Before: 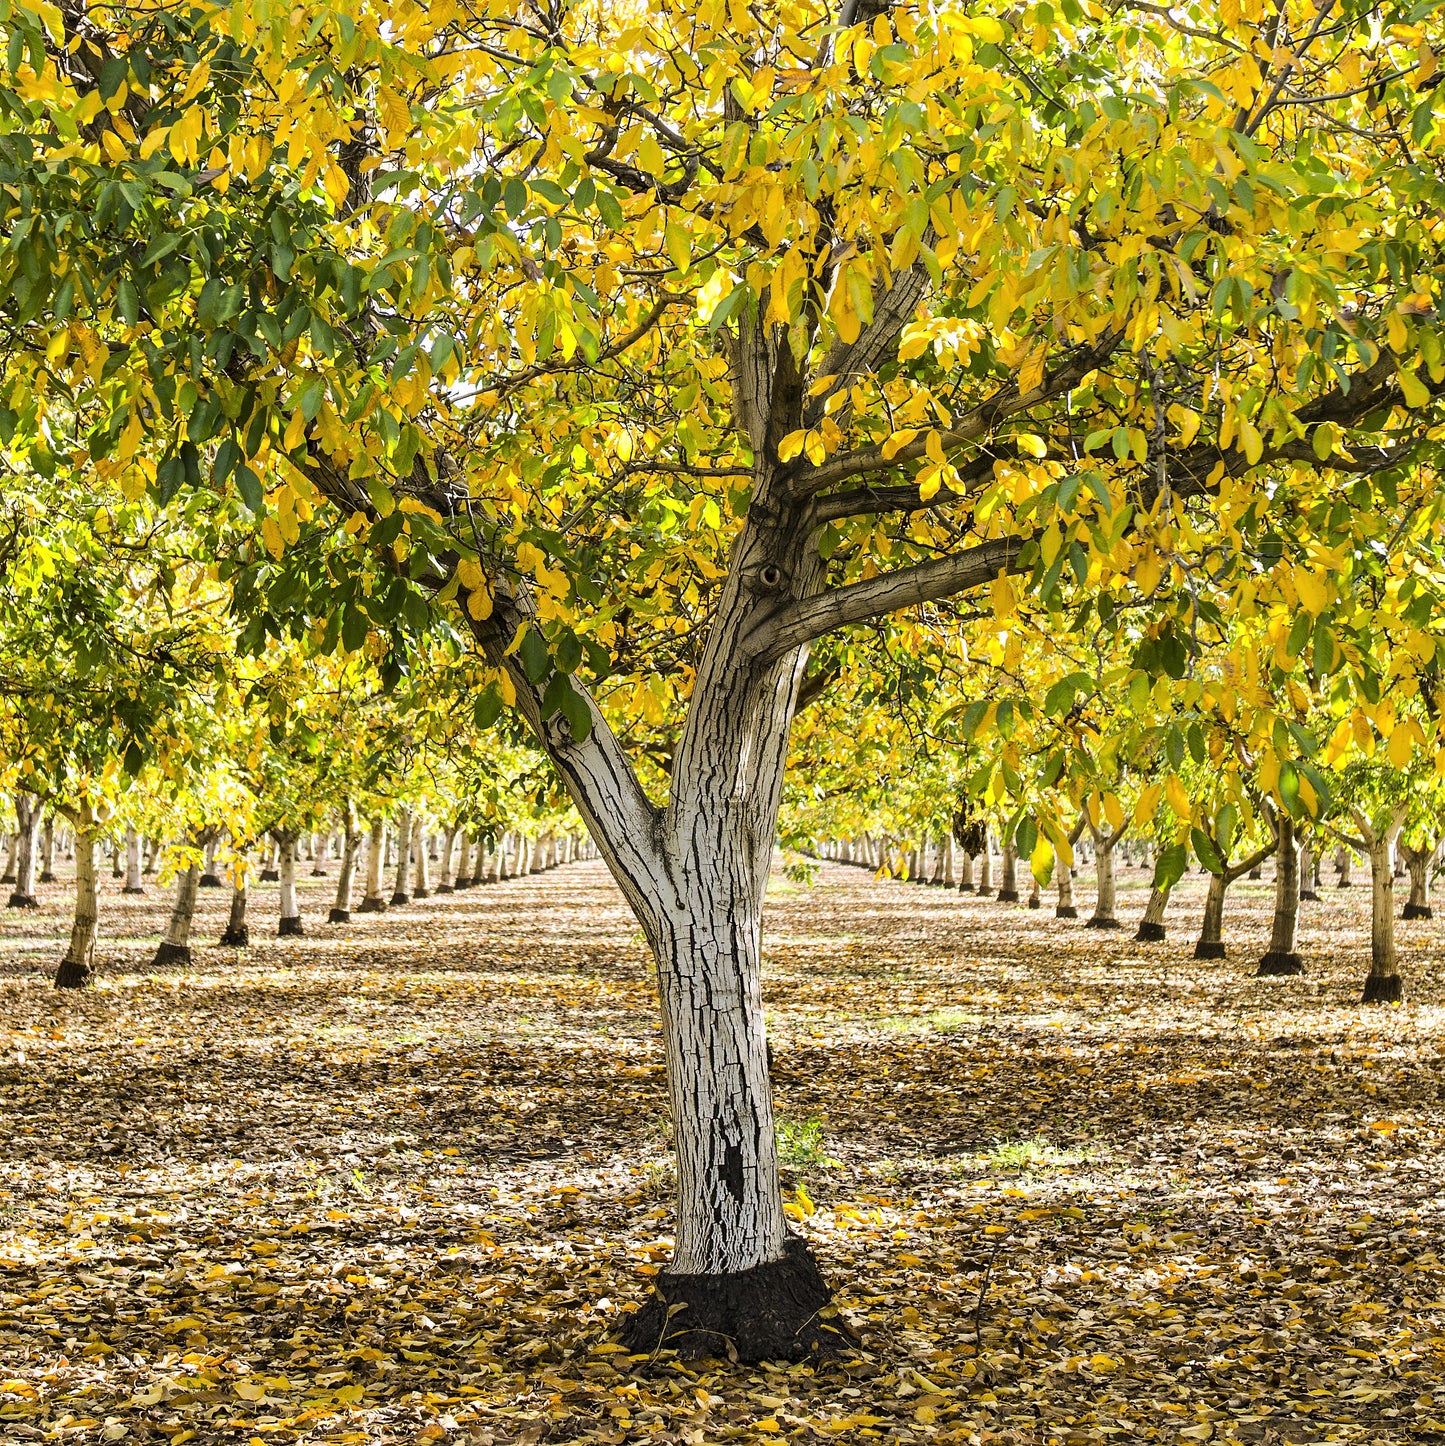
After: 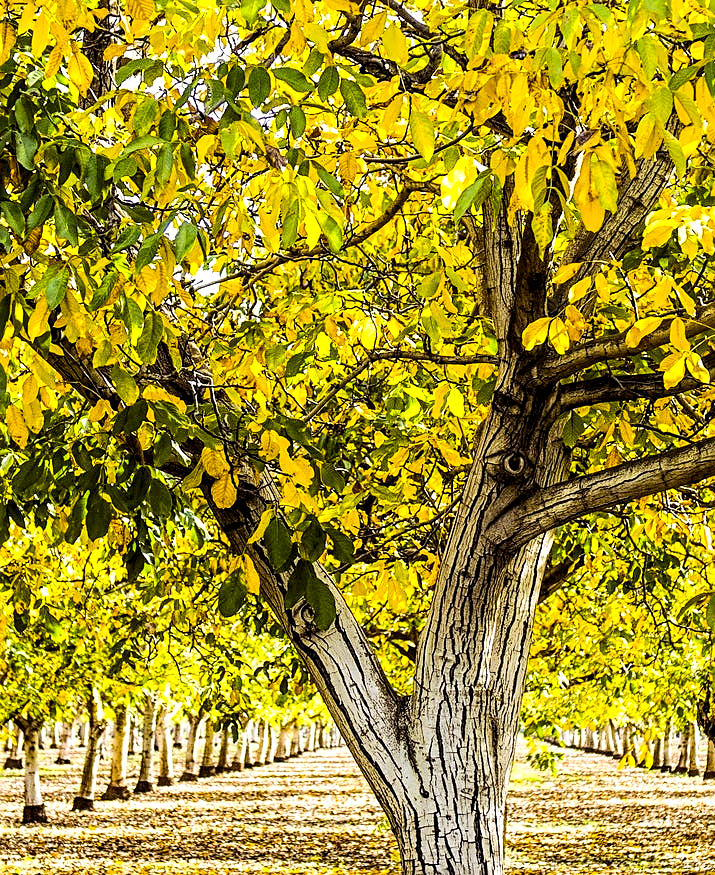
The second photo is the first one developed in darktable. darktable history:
local contrast: highlights 60%, shadows 63%, detail 160%
crop: left 17.77%, top 7.77%, right 32.718%, bottom 31.661%
contrast brightness saturation: contrast 0.244, brightness 0.088
exposure: black level correction 0.004, exposure 0.015 EV, compensate highlight preservation false
sharpen: on, module defaults
haze removal: compatibility mode true, adaptive false
color balance rgb: shadows lift › luminance 0.51%, shadows lift › chroma 6.73%, shadows lift › hue 300.11°, linear chroma grading › global chroma 8.8%, perceptual saturation grading › global saturation 25.645%, global vibrance 20%
